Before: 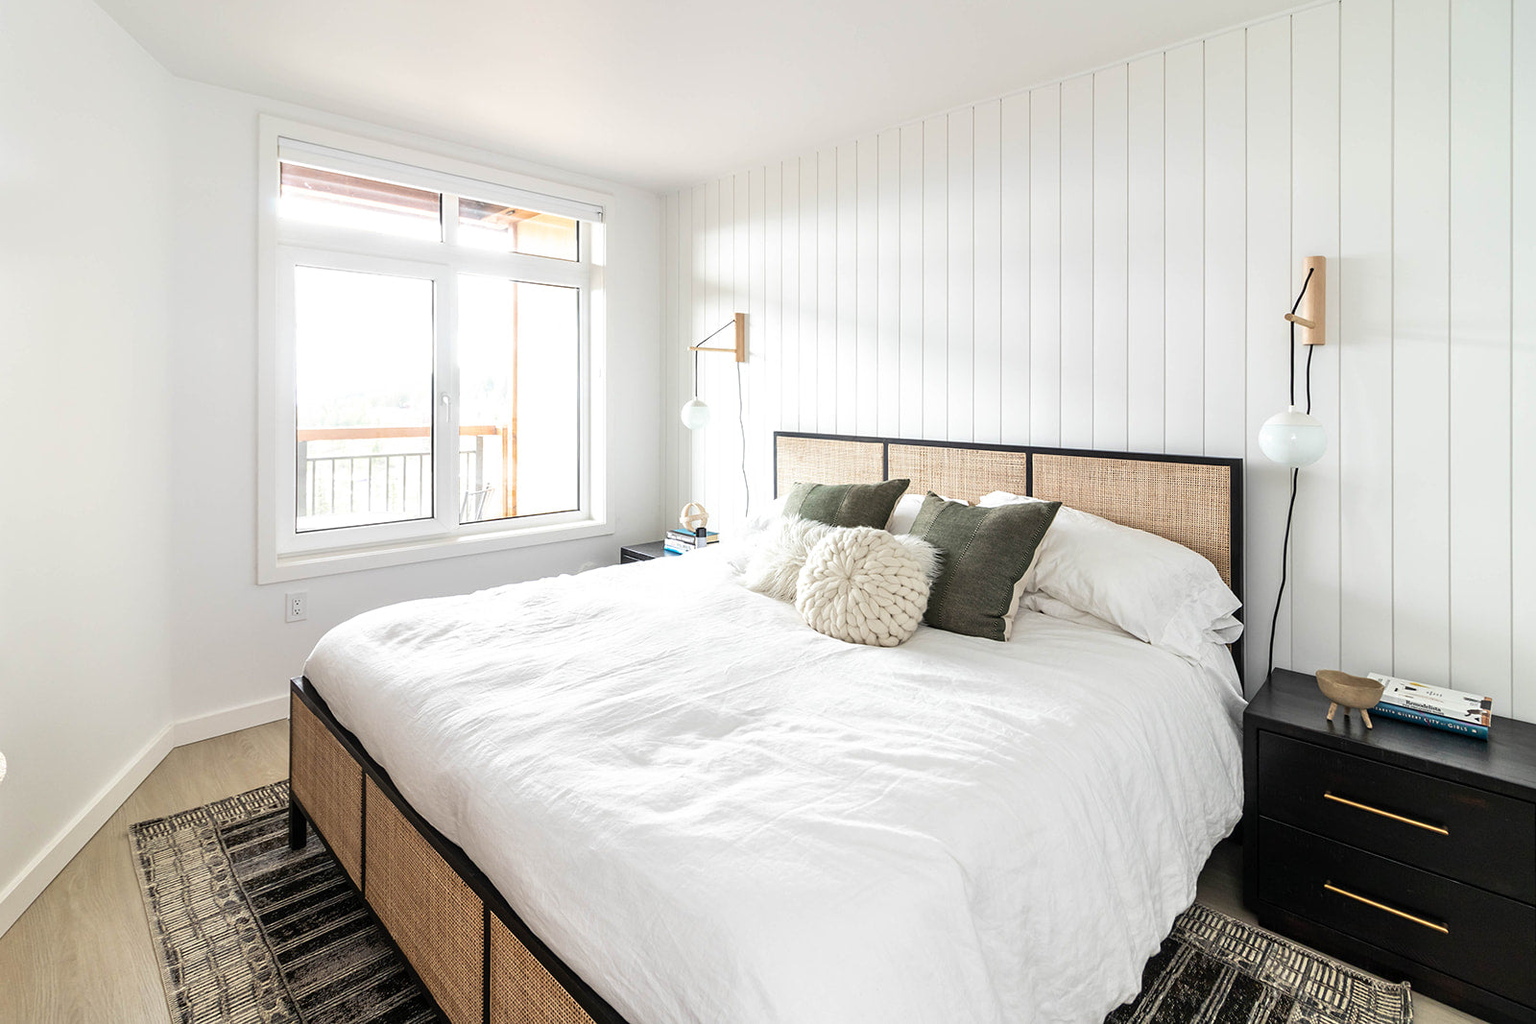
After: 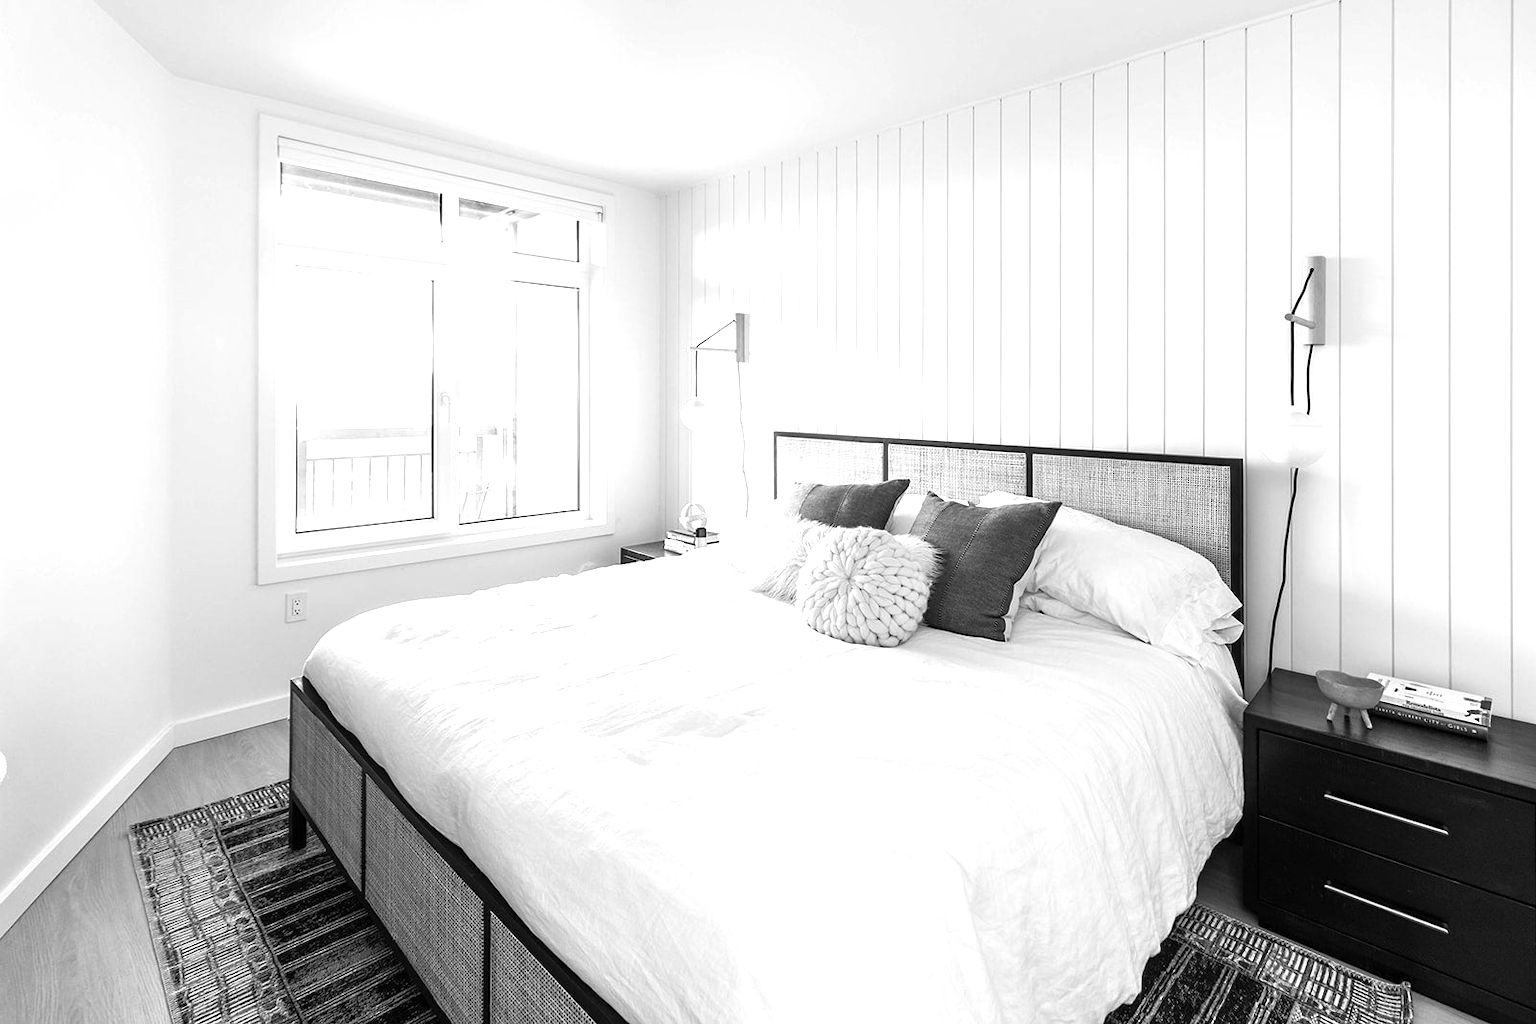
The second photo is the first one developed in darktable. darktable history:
monochrome: on, module defaults
color balance rgb: linear chroma grading › shadows 10%, linear chroma grading › highlights 10%, linear chroma grading › global chroma 15%, linear chroma grading › mid-tones 15%, perceptual saturation grading › global saturation 40%, perceptual saturation grading › highlights -25%, perceptual saturation grading › mid-tones 35%, perceptual saturation grading › shadows 35%, perceptual brilliance grading › global brilliance 11.29%, global vibrance 11.29%
base curve: curves: ch0 [(0, 0) (0.303, 0.277) (1, 1)]
